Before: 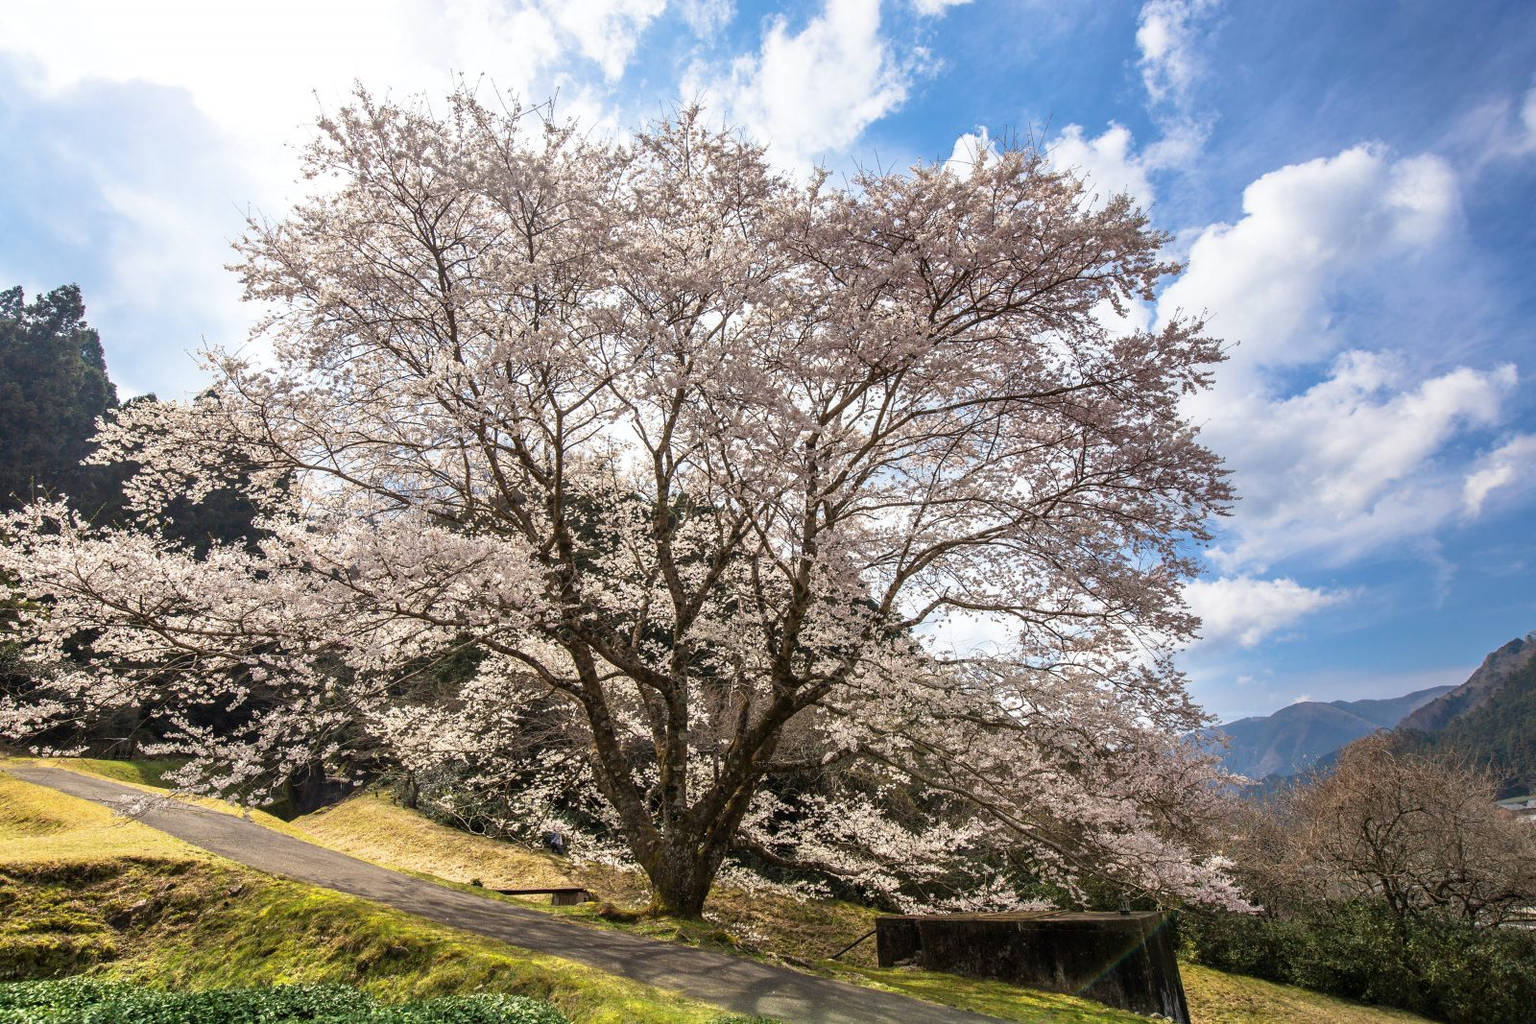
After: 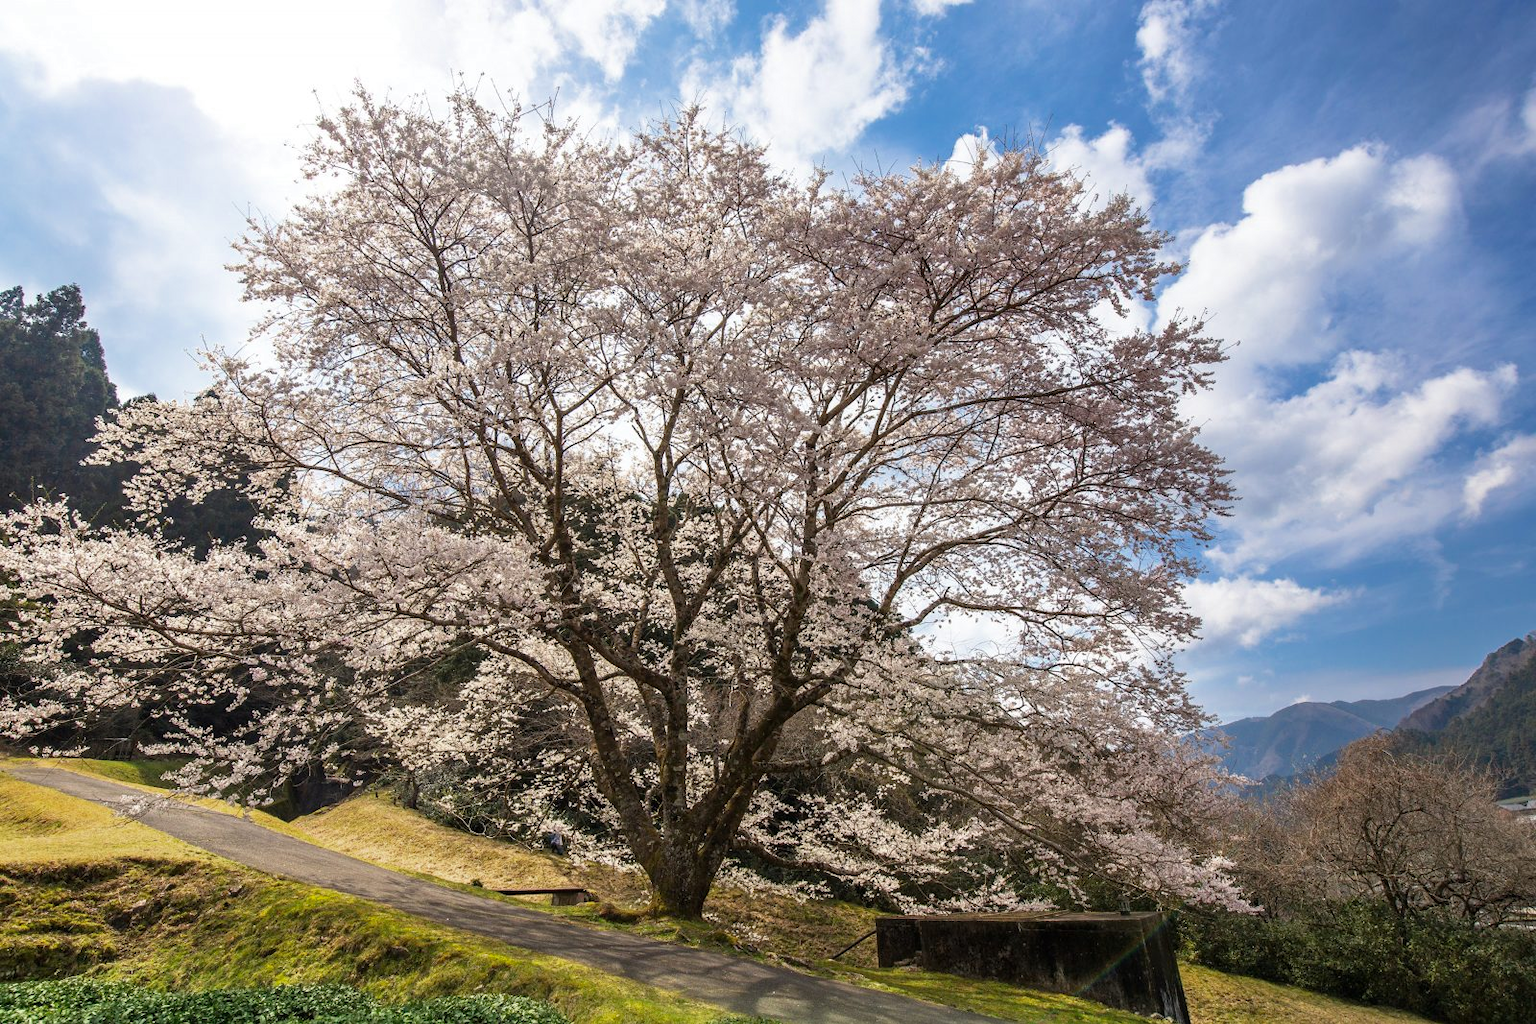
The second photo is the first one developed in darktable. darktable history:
color zones: curves: ch0 [(0, 0.444) (0.143, 0.442) (0.286, 0.441) (0.429, 0.441) (0.571, 0.441) (0.714, 0.441) (0.857, 0.442) (1, 0.444)]
